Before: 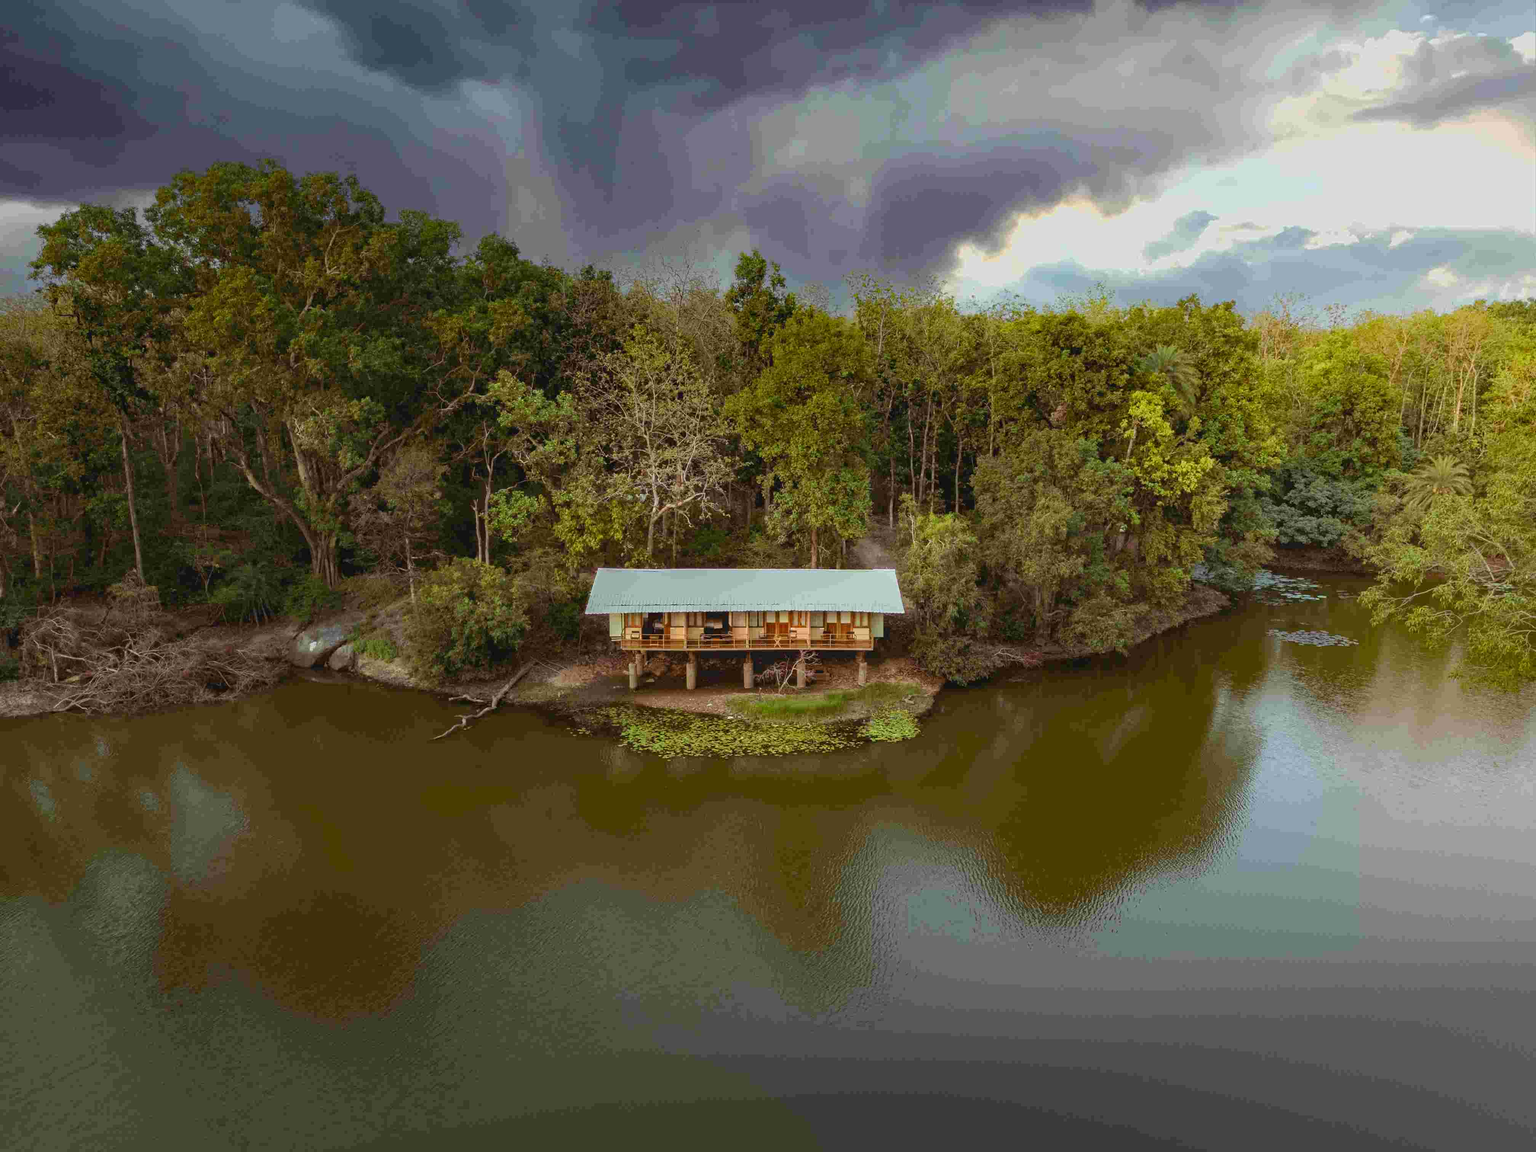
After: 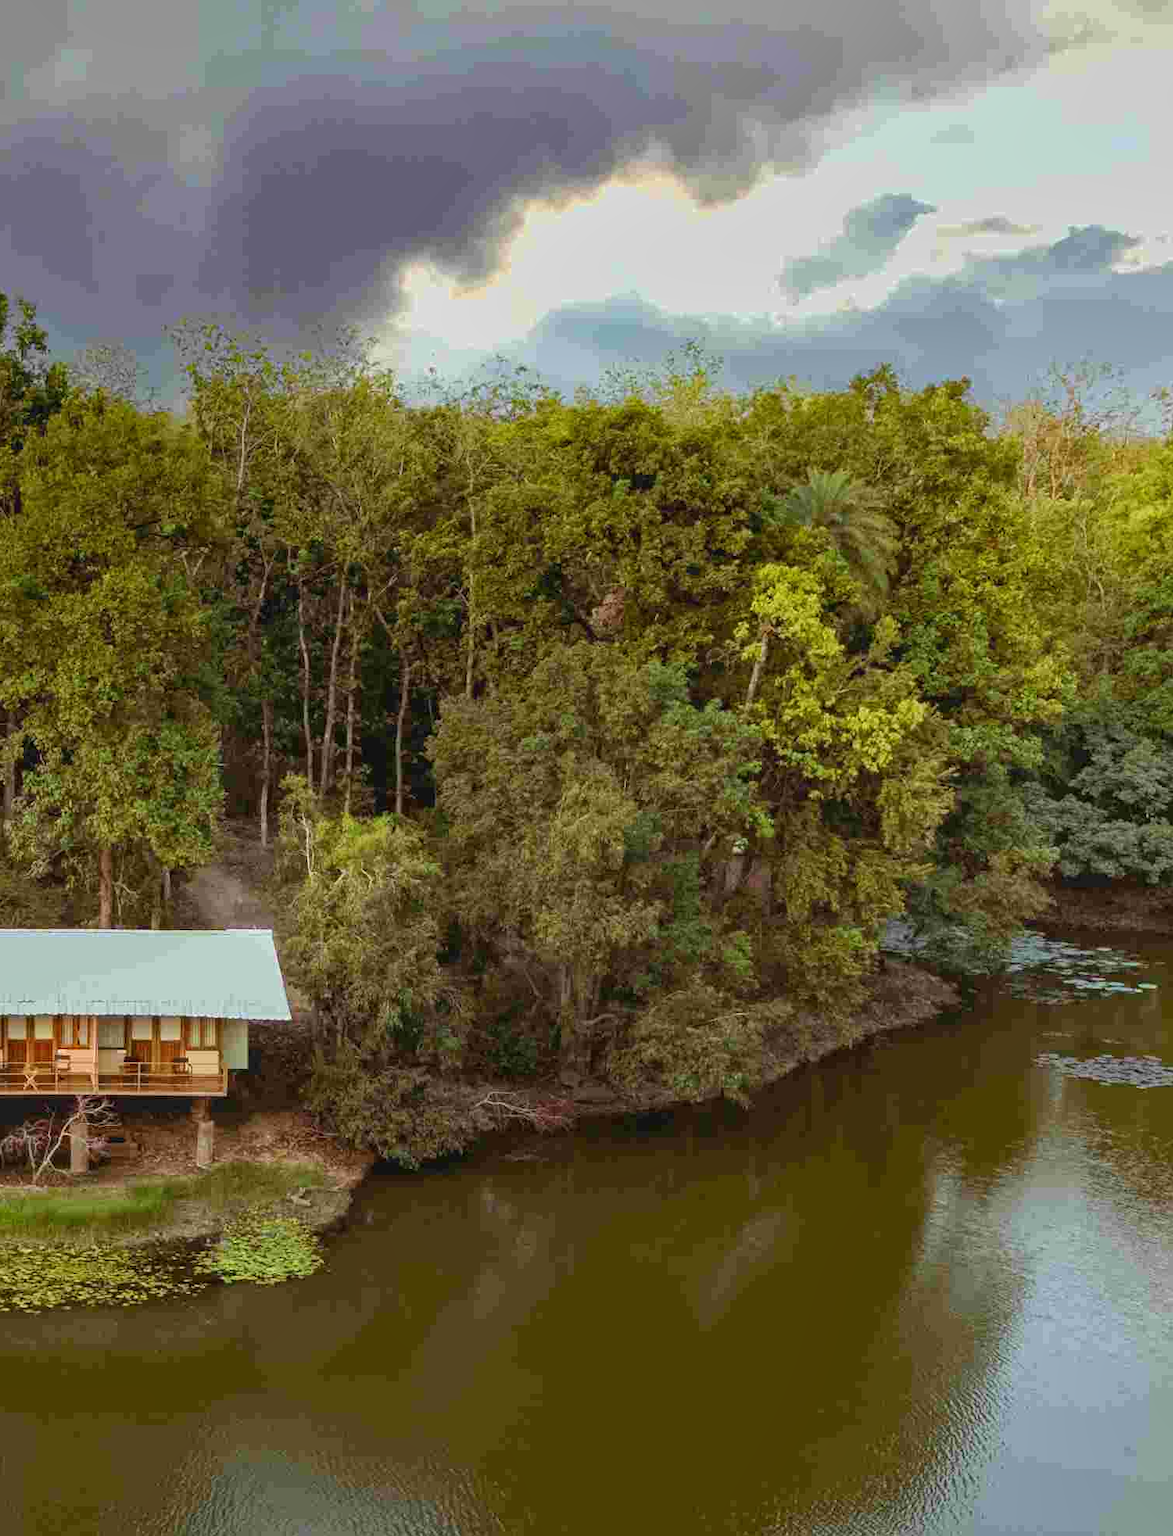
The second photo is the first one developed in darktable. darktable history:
crop and rotate: left 49.656%, top 10.1%, right 13.11%, bottom 24.892%
shadows and highlights: shadows 12.91, white point adjustment 1.25, soften with gaussian
